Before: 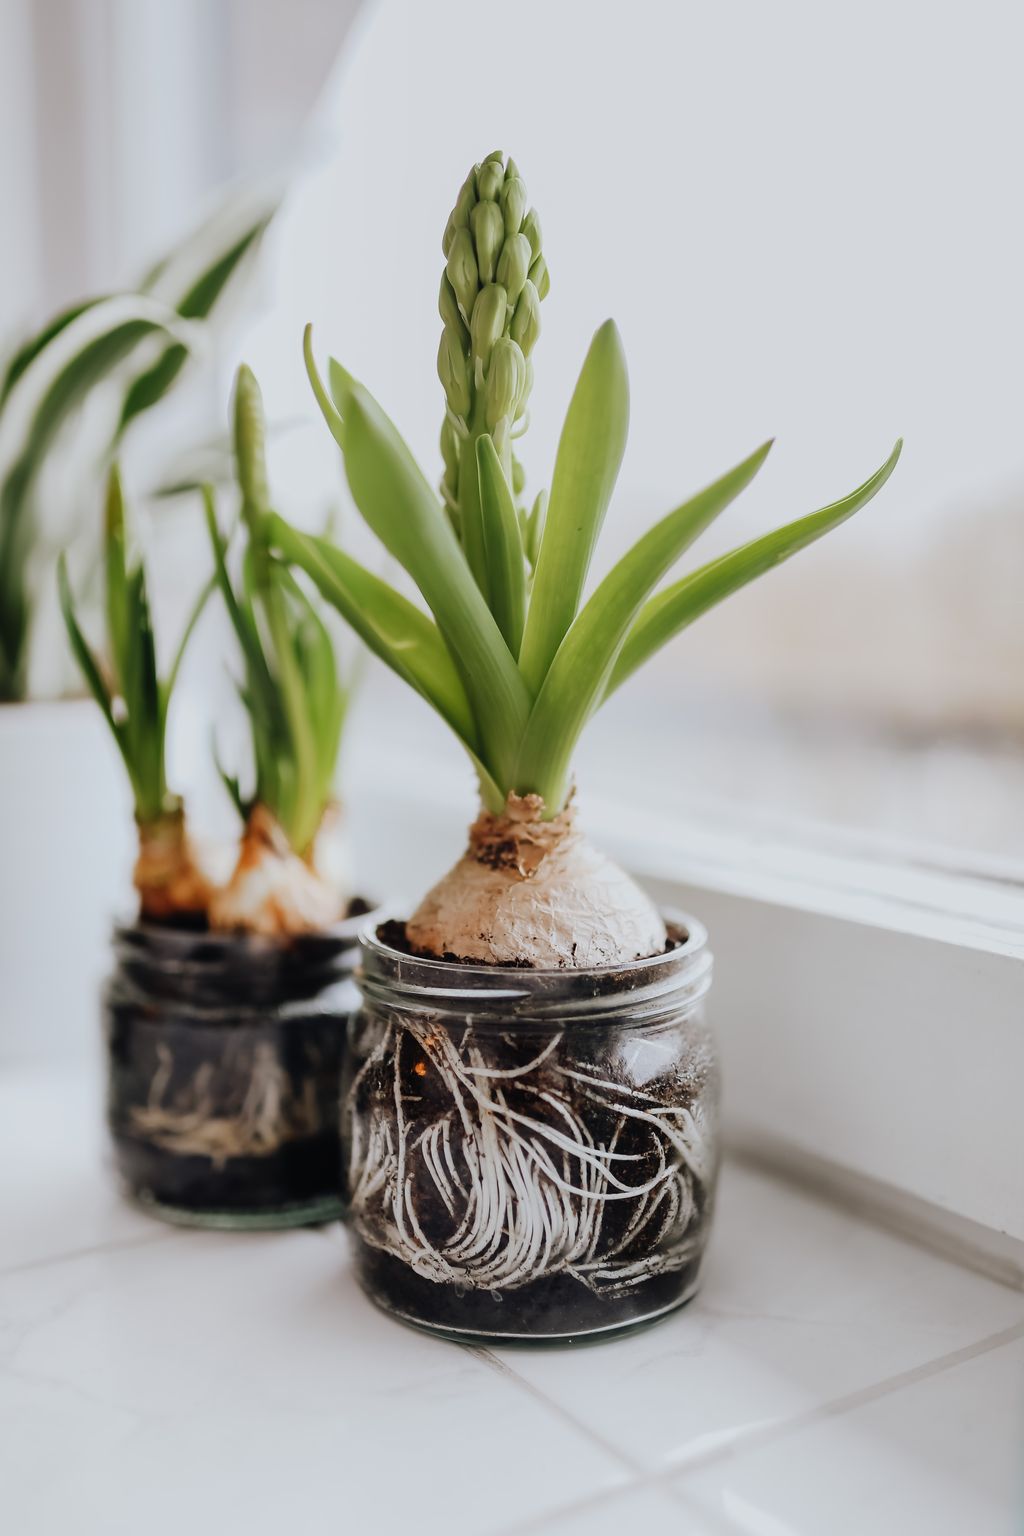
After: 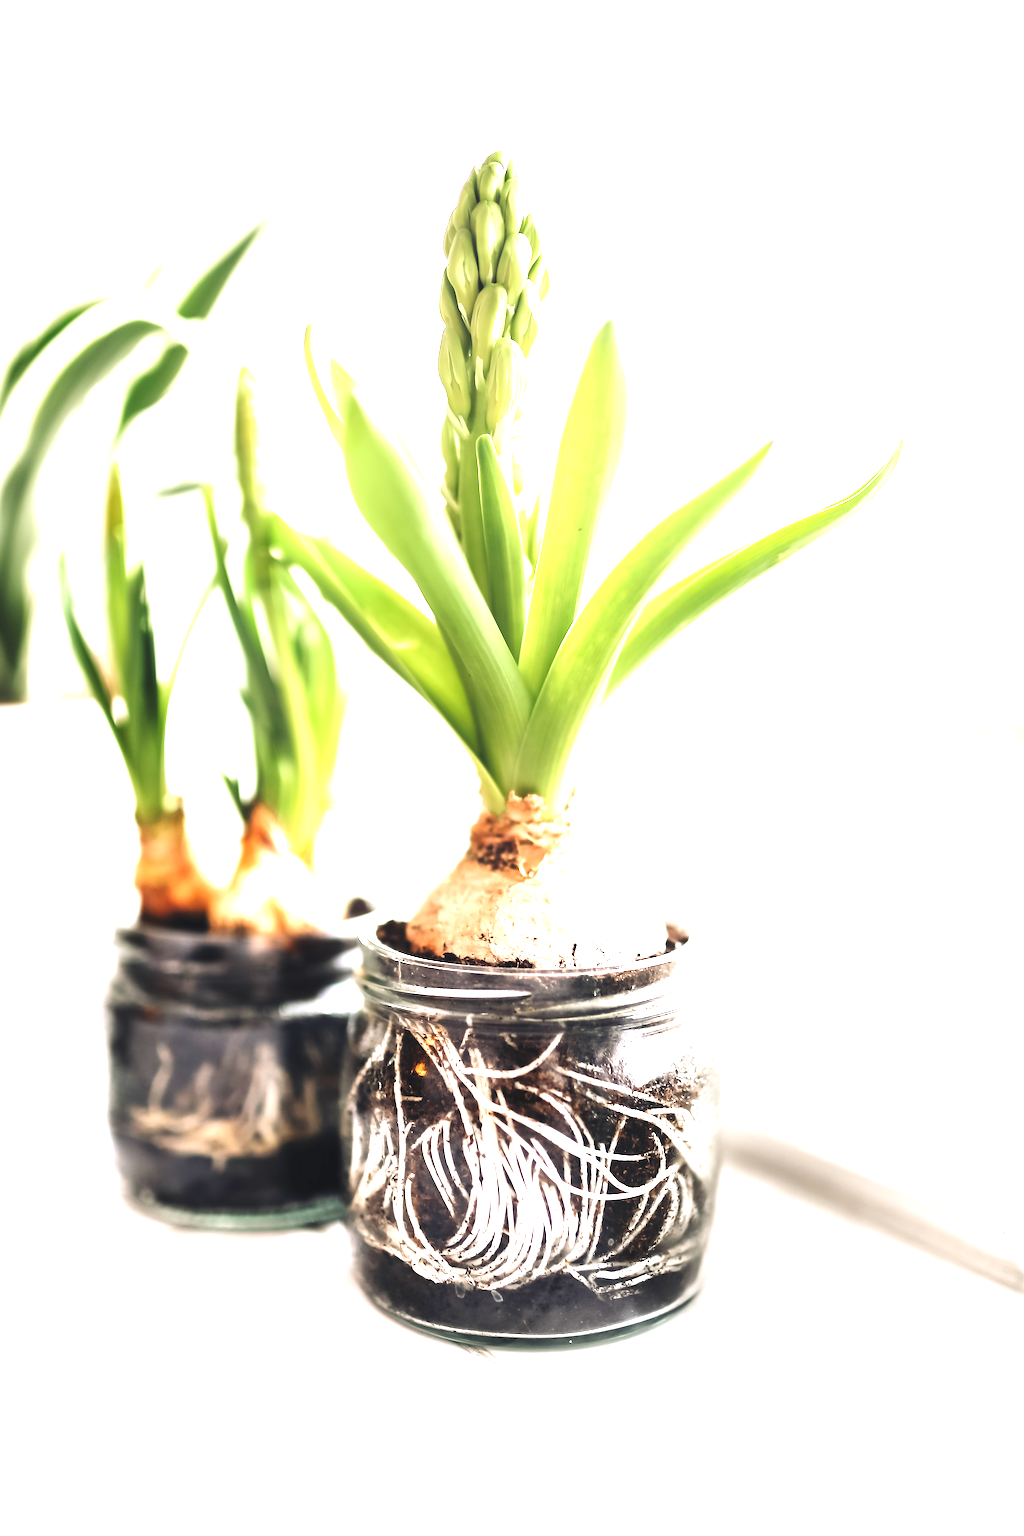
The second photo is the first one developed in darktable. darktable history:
local contrast: mode bilateral grid, contrast 99, coarseness 100, detail 93%, midtone range 0.2
exposure: black level correction 0, exposure 1.966 EV, compensate highlight preservation false
